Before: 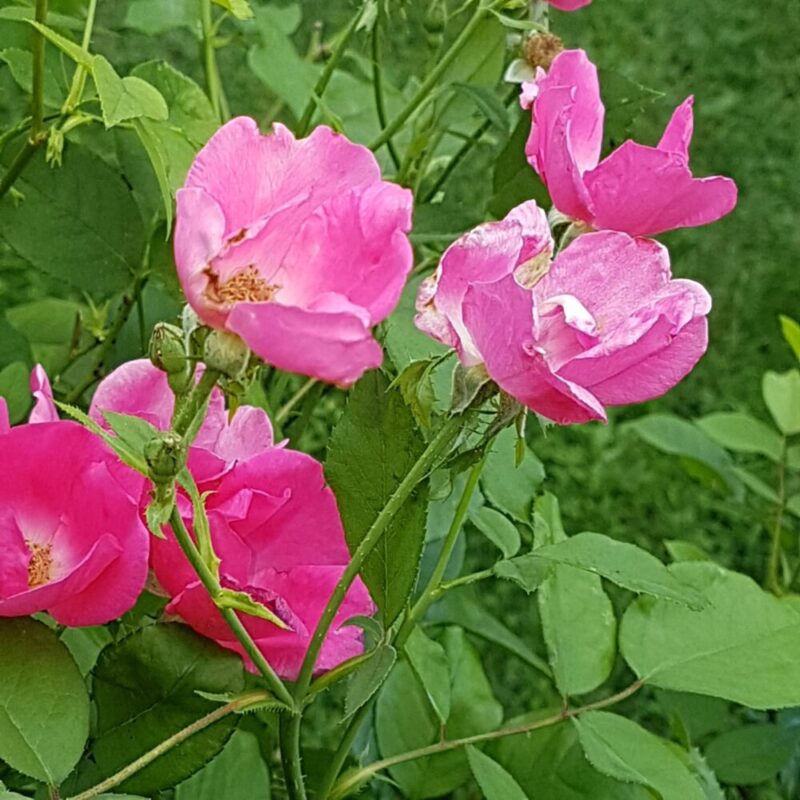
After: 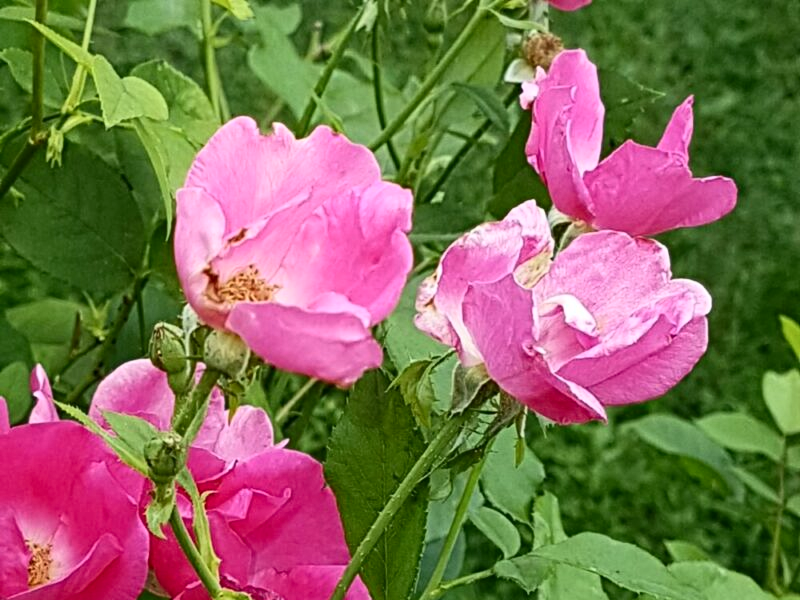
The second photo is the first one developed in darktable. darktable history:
tone equalizer: on, module defaults
contrast brightness saturation: contrast 0.22
crop: bottom 24.988%
